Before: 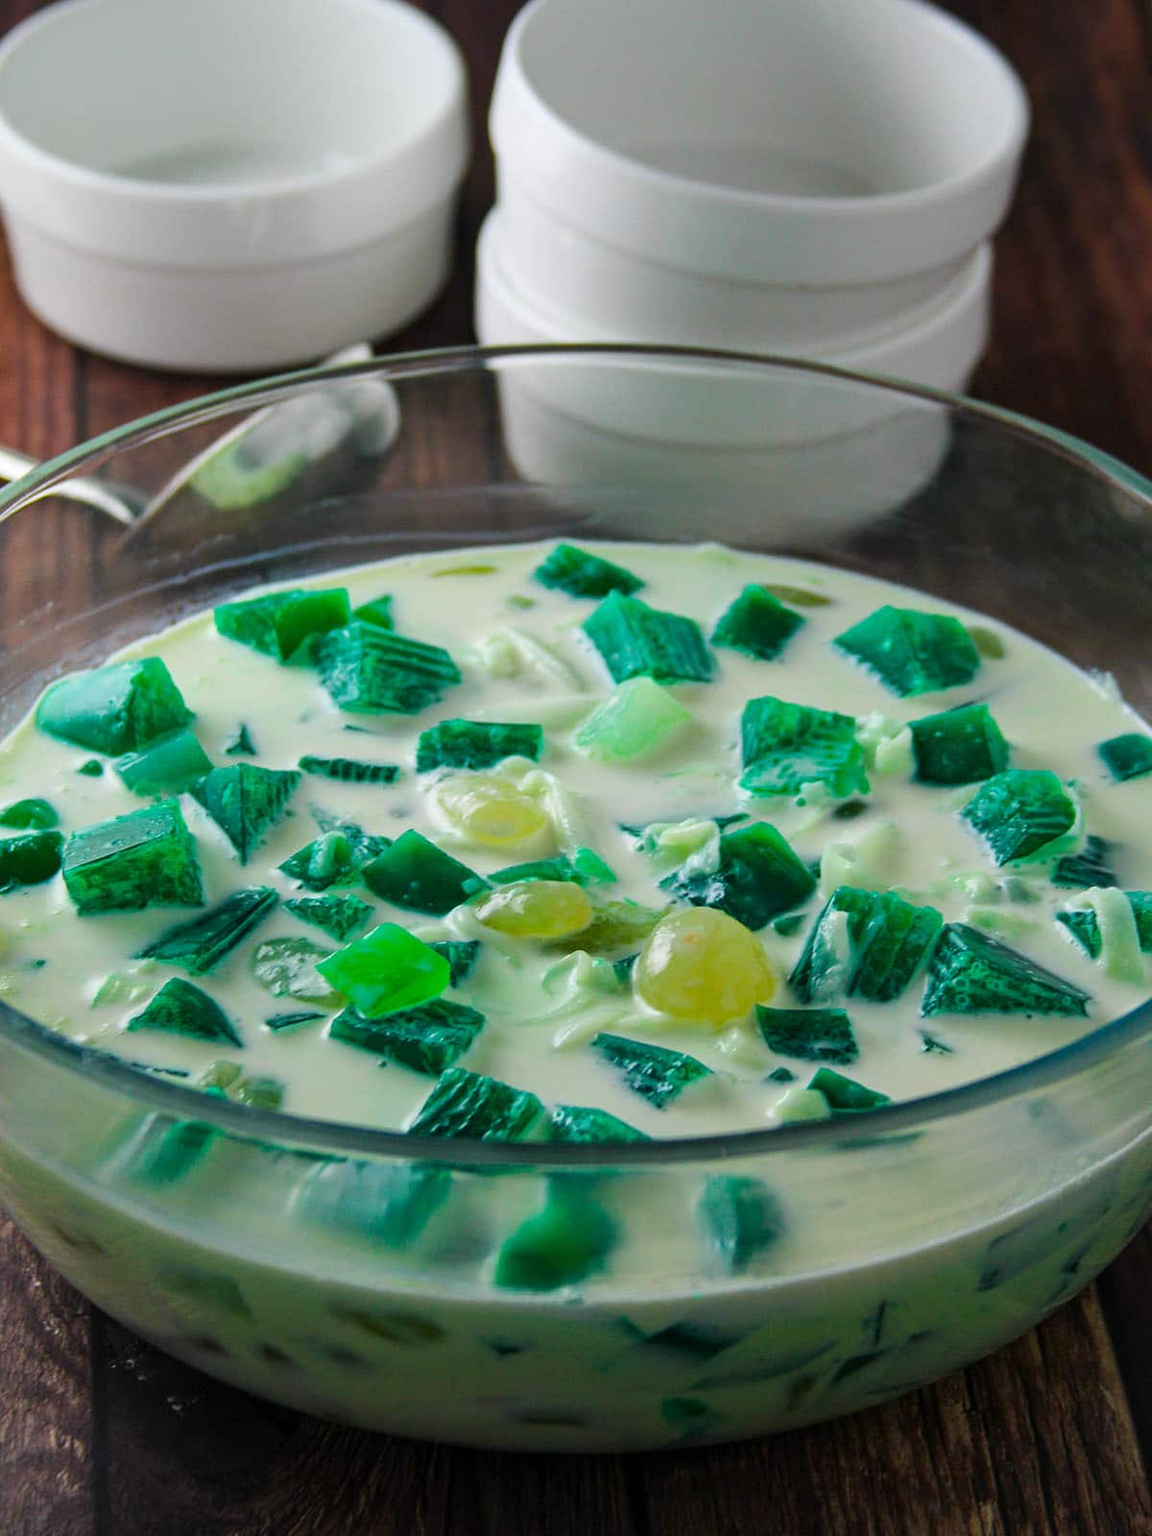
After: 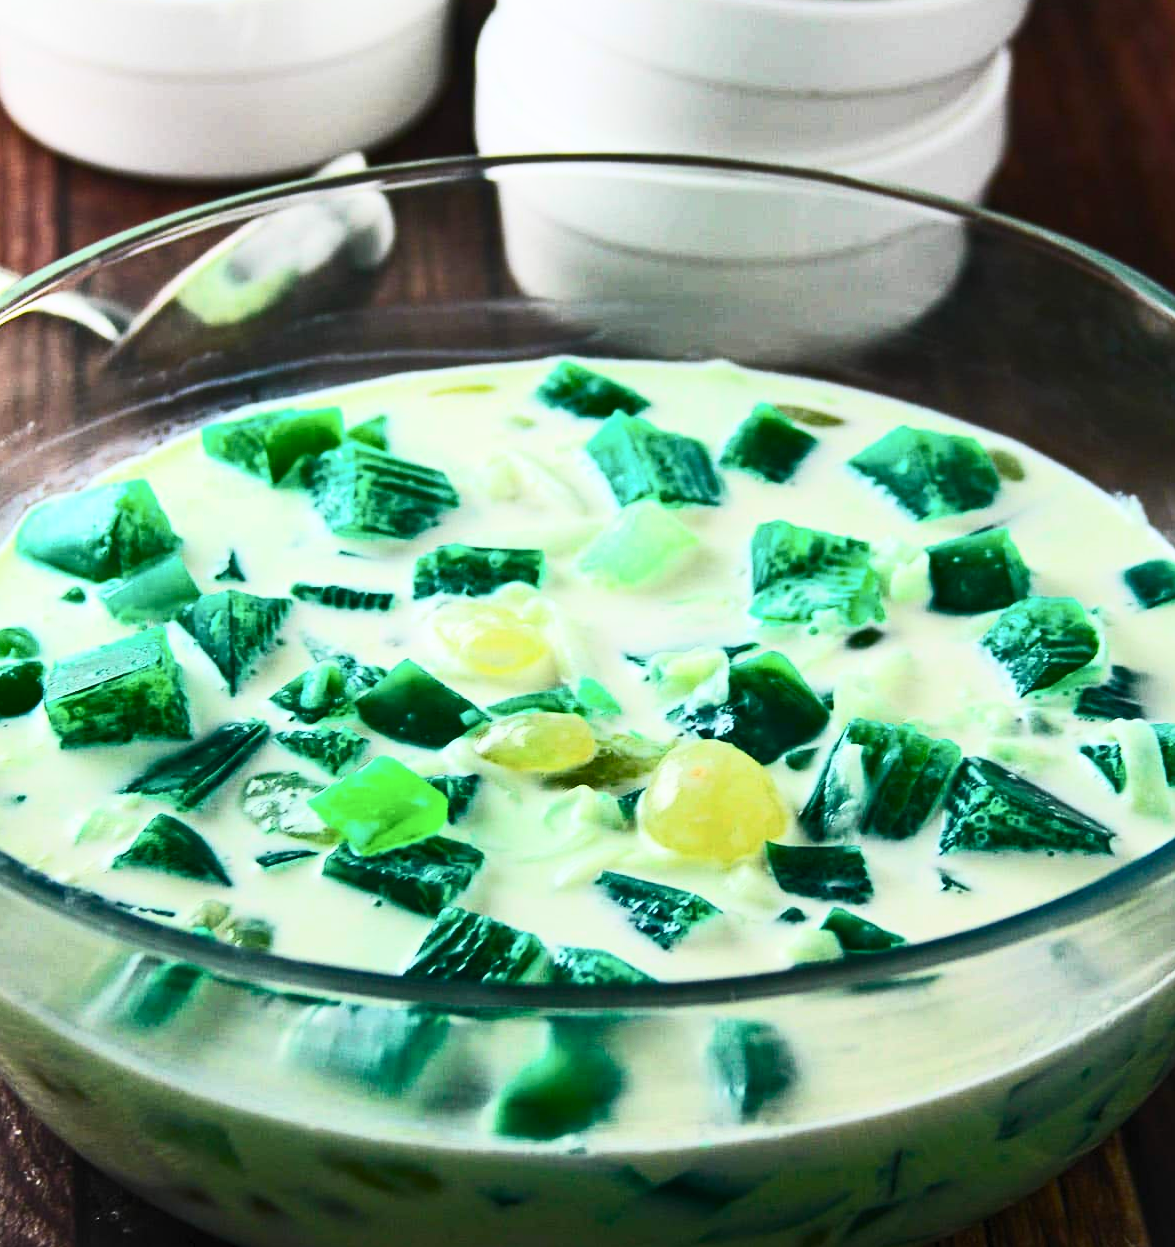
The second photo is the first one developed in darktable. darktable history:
crop and rotate: left 1.814%, top 12.818%, right 0.25%, bottom 9.225%
contrast brightness saturation: contrast 0.62, brightness 0.34, saturation 0.14
